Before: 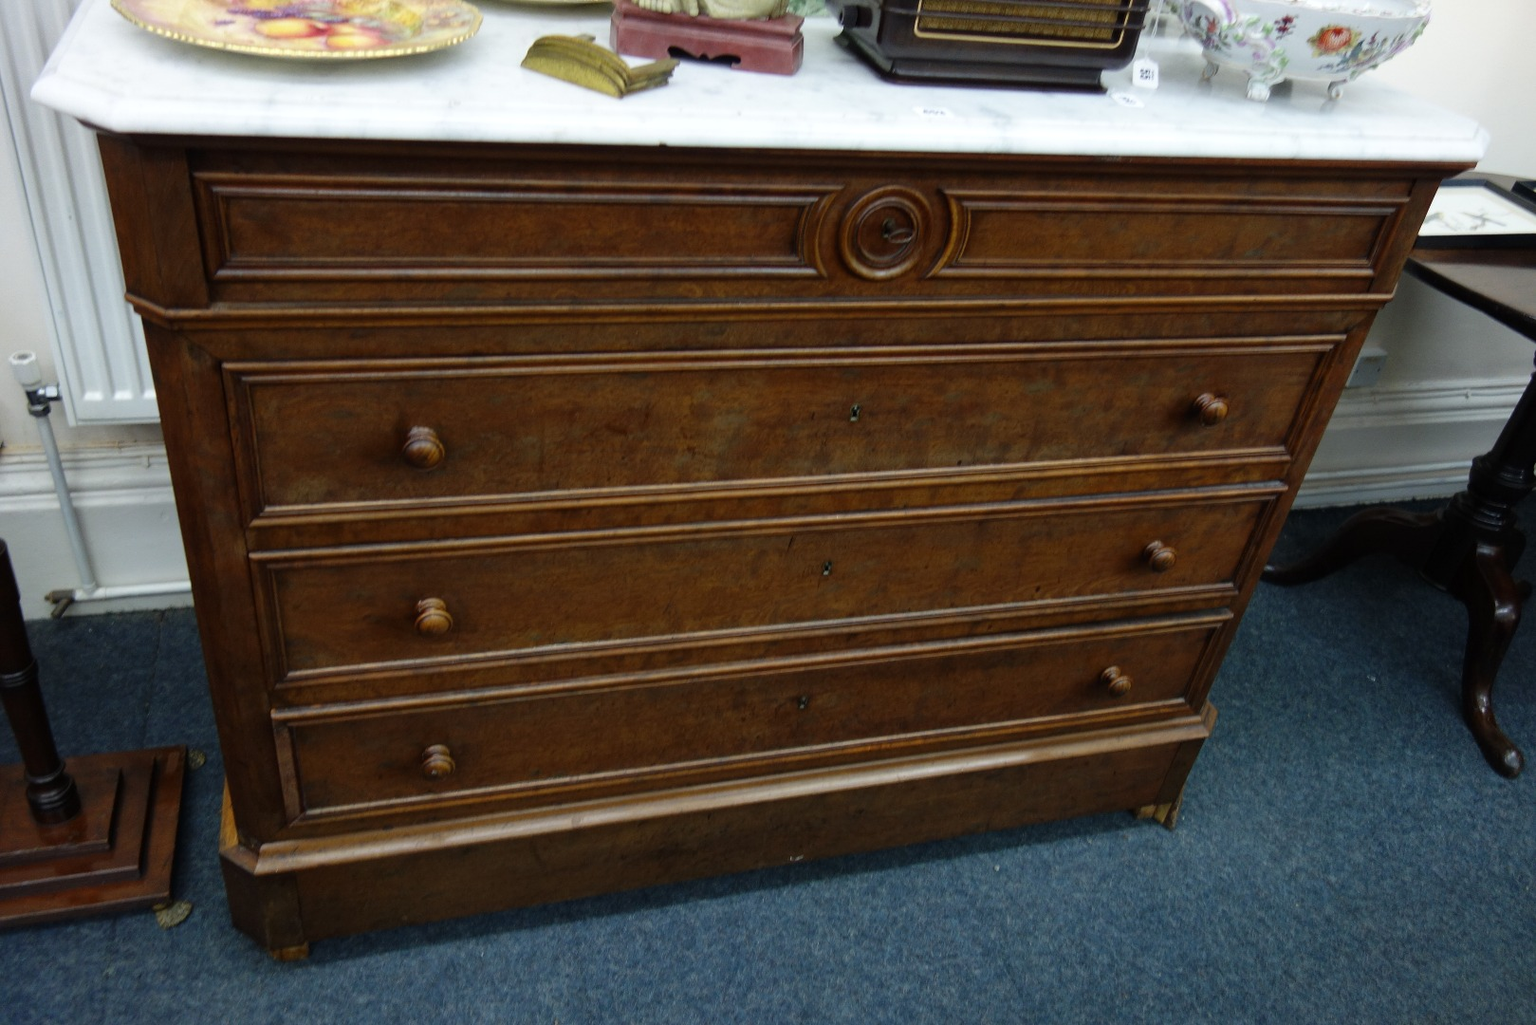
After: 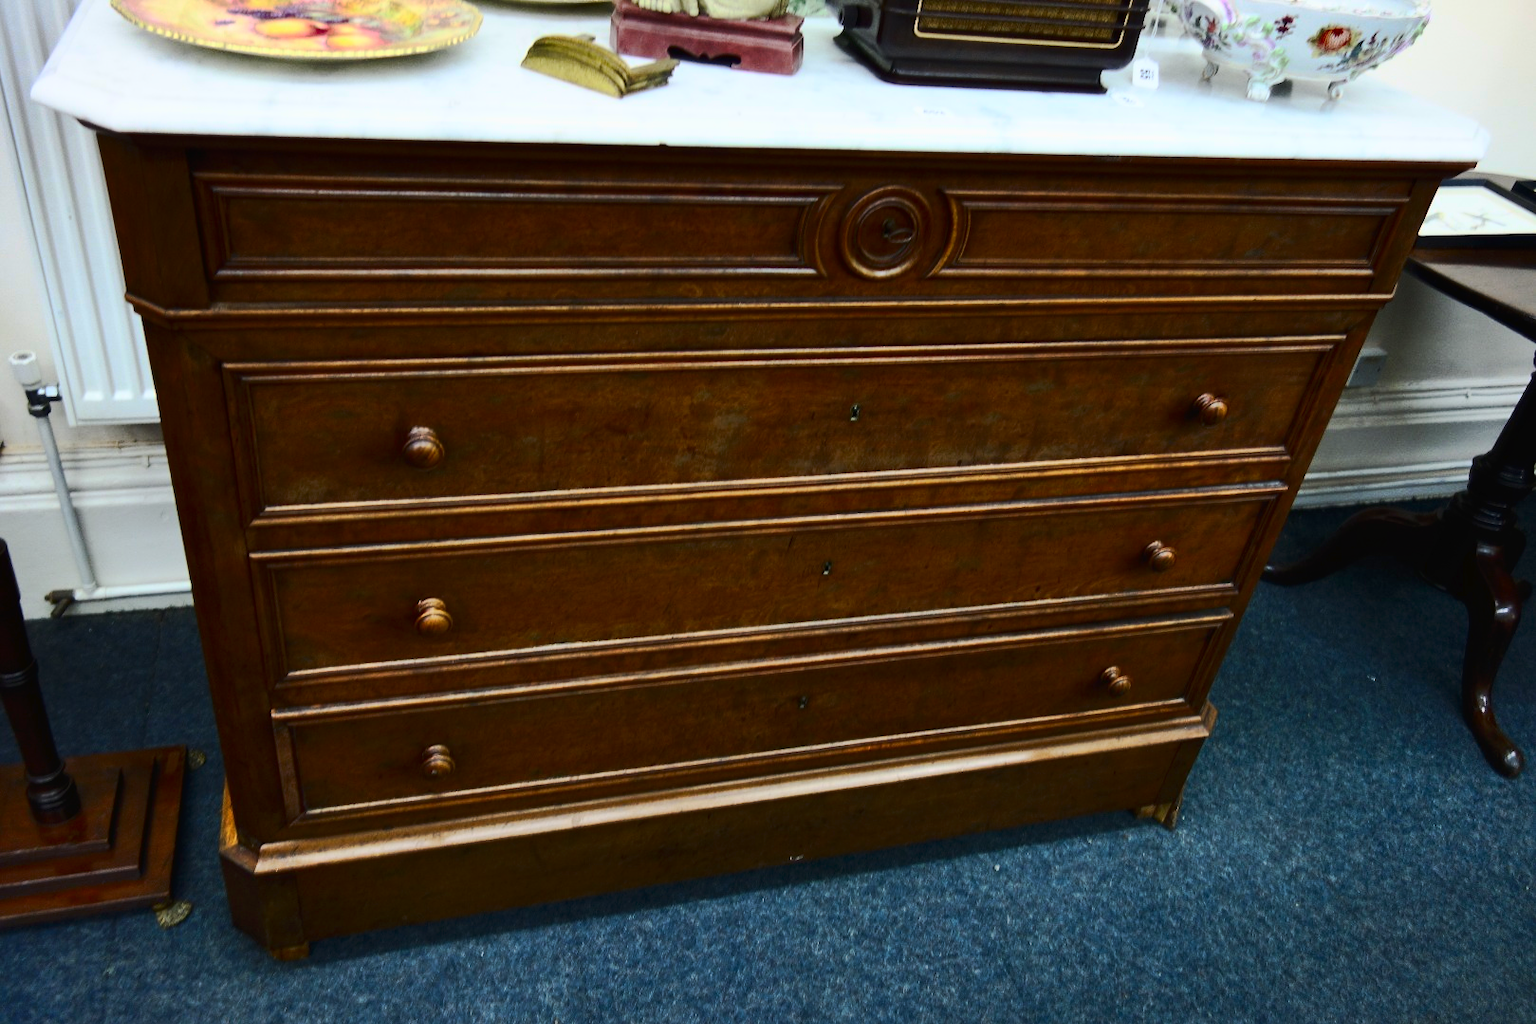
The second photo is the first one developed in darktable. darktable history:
shadows and highlights: shadows 43.71, white point adjustment -1.46, soften with gaussian
tone curve: curves: ch0 [(0, 0) (0.003, 0.01) (0.011, 0.014) (0.025, 0.029) (0.044, 0.051) (0.069, 0.072) (0.1, 0.097) (0.136, 0.123) (0.177, 0.16) (0.224, 0.2) (0.277, 0.248) (0.335, 0.305) (0.399, 0.37) (0.468, 0.454) (0.543, 0.534) (0.623, 0.609) (0.709, 0.681) (0.801, 0.752) (0.898, 0.841) (1, 1)], preserve colors none
contrast brightness saturation: contrast 0.4, brightness 0.1, saturation 0.21
